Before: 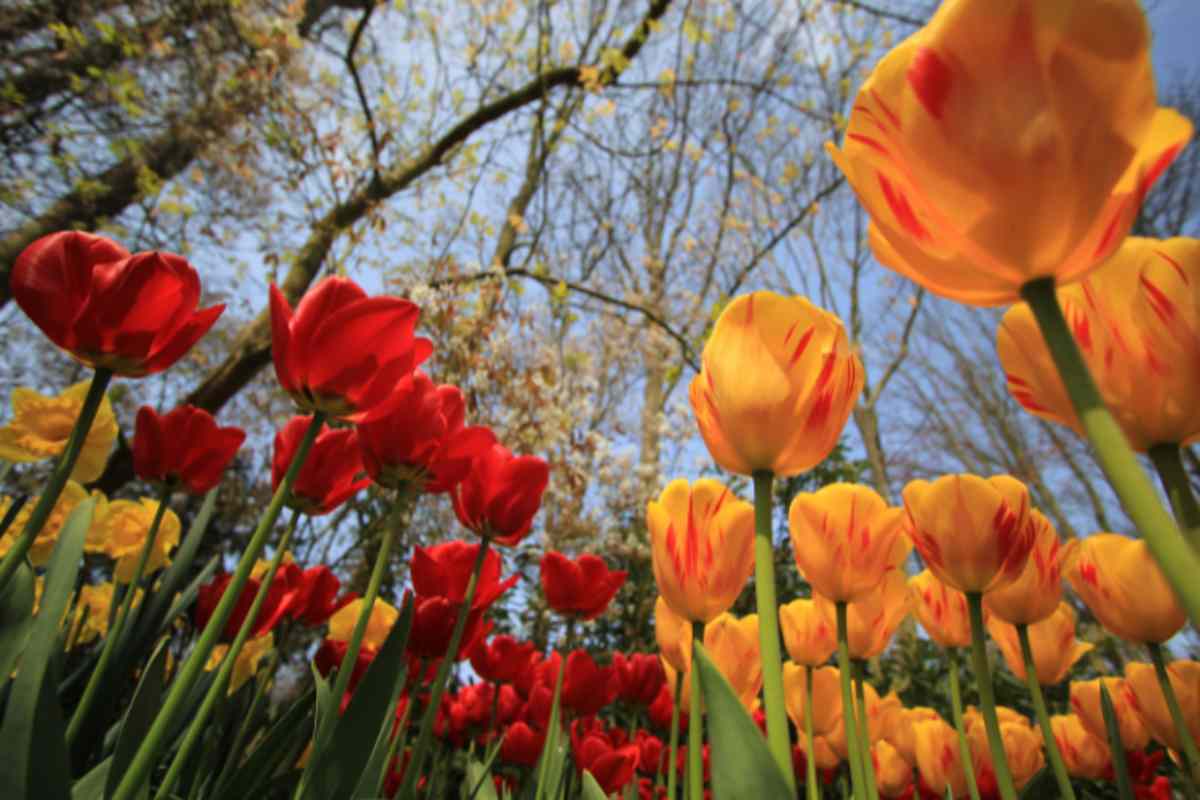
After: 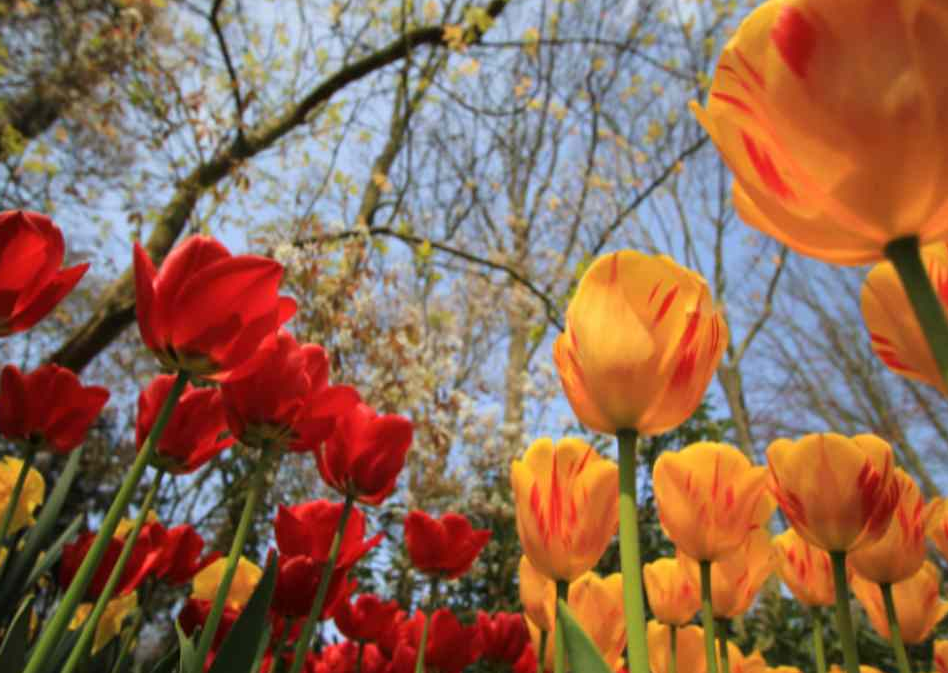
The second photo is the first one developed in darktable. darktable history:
crop: left 11.384%, top 5.208%, right 9.584%, bottom 10.656%
